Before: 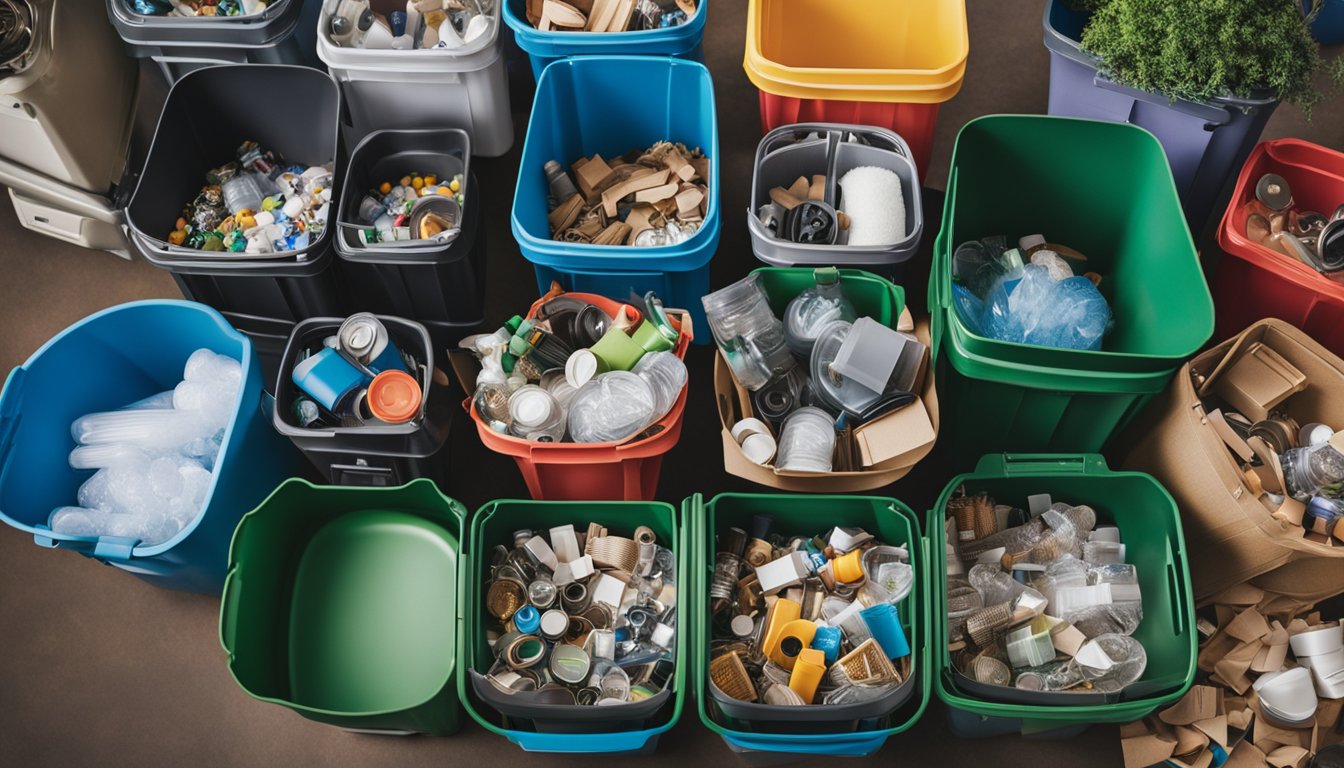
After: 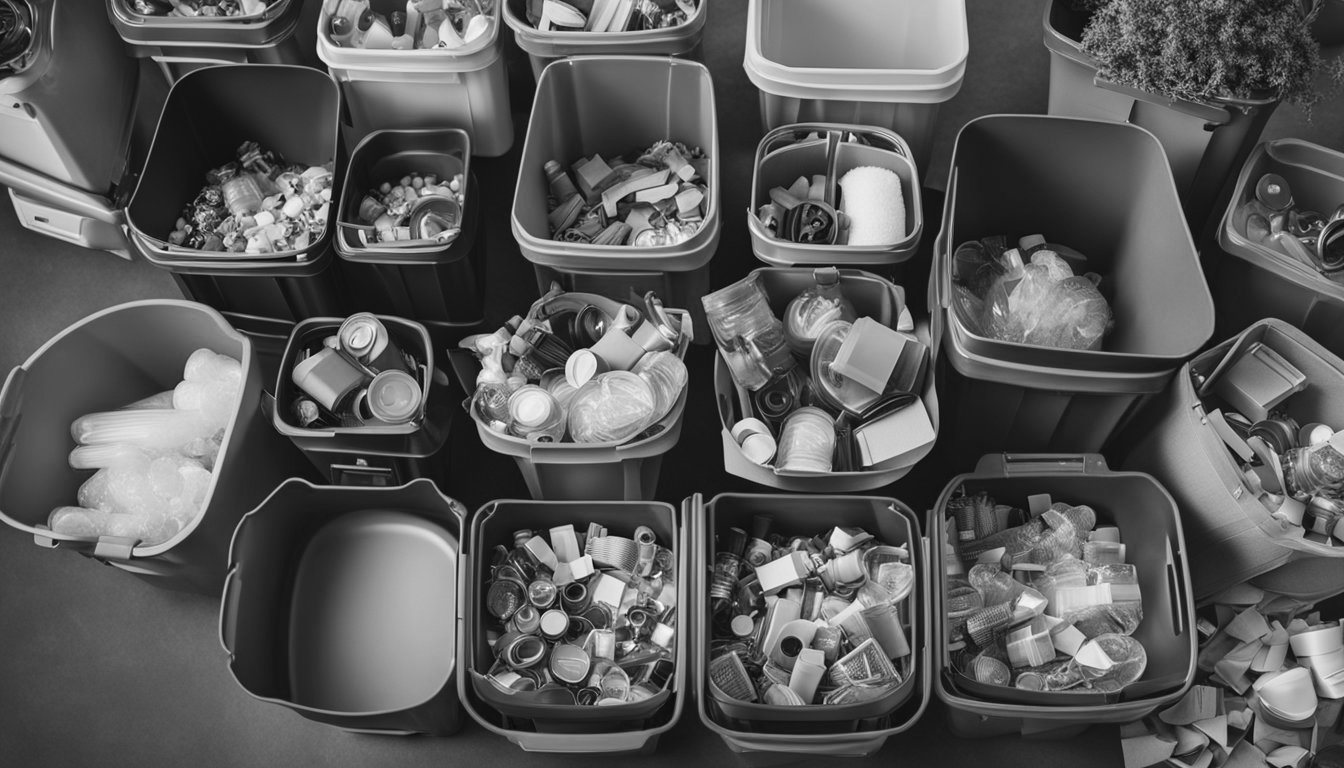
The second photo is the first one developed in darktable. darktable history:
bloom: size 3%, threshold 100%, strength 0%
white balance: red 0.983, blue 1.036
monochrome: on, module defaults
